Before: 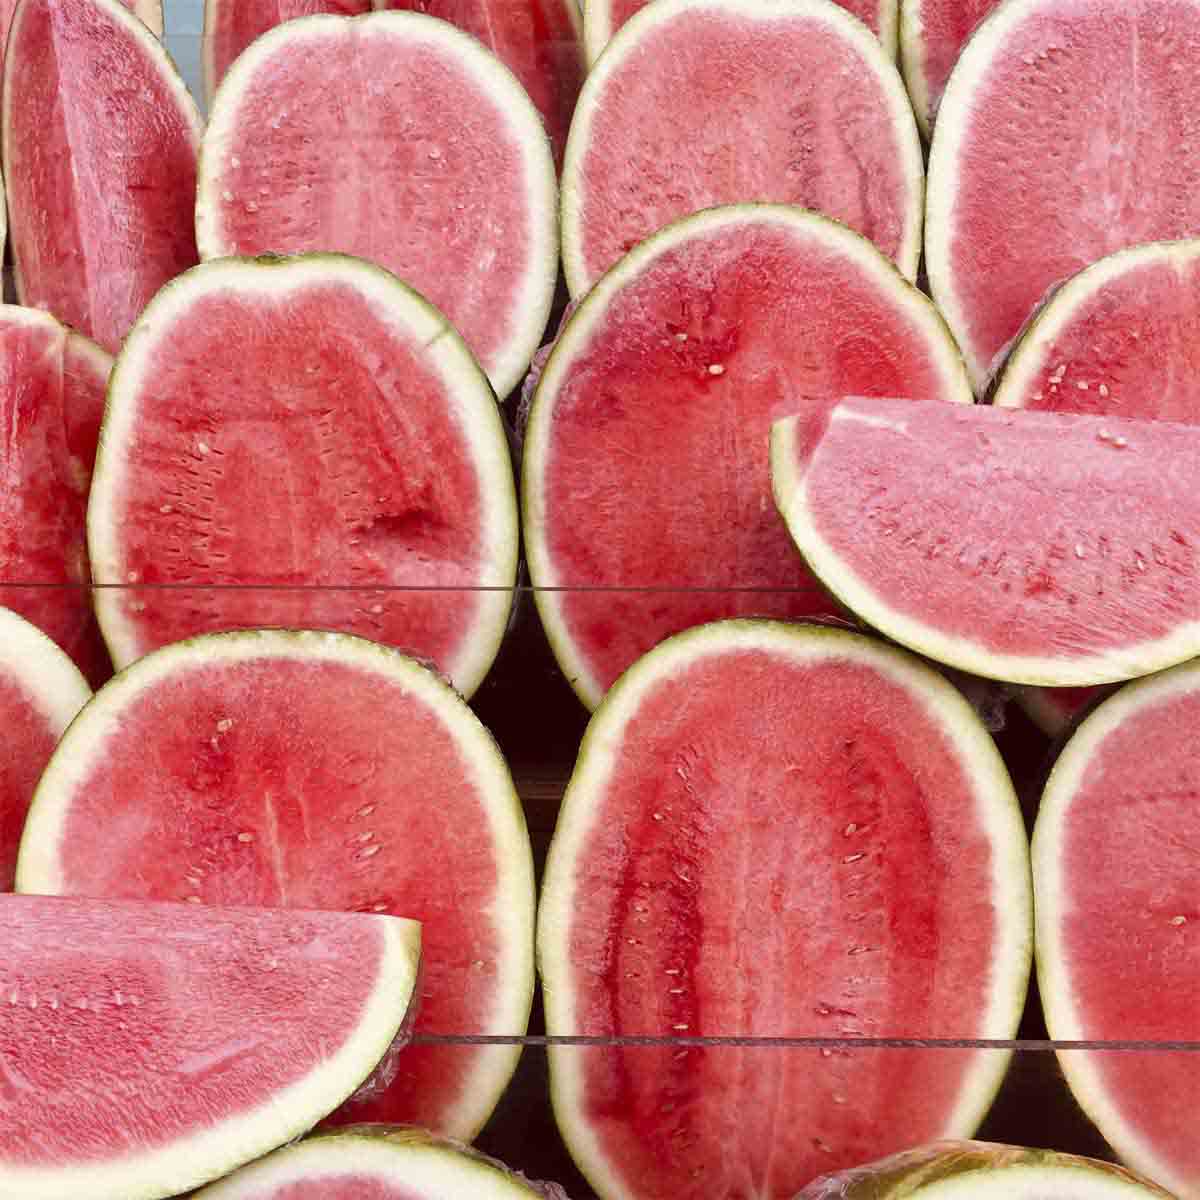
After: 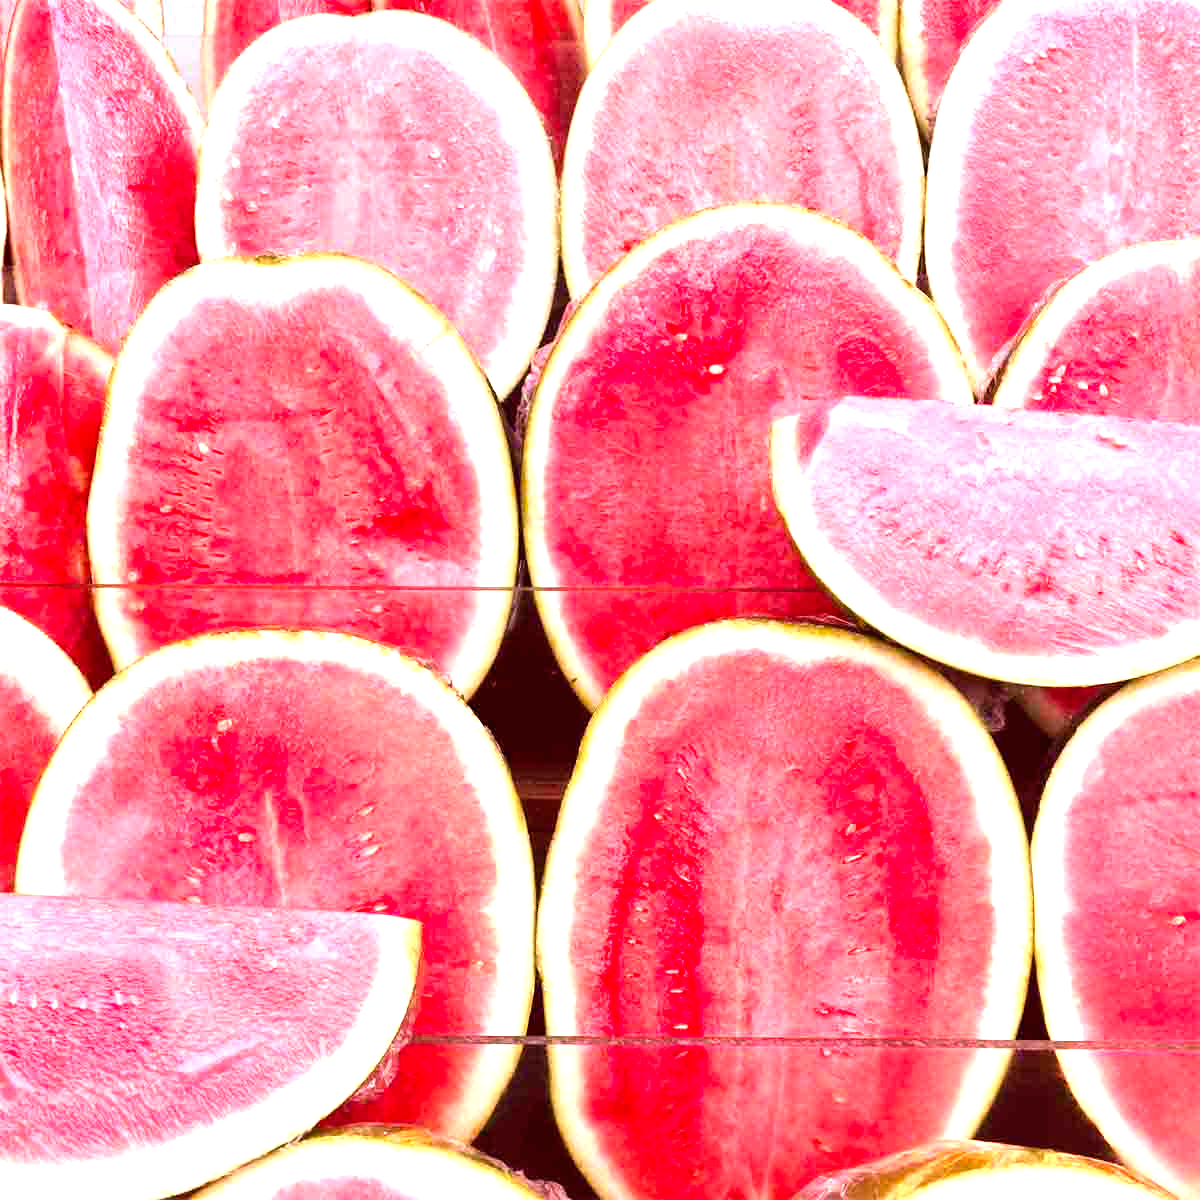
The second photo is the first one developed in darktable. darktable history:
color correction: highlights a* 14.52, highlights b* 4.84
exposure: black level correction 0, exposure 1.35 EV, compensate exposure bias true, compensate highlight preservation false
